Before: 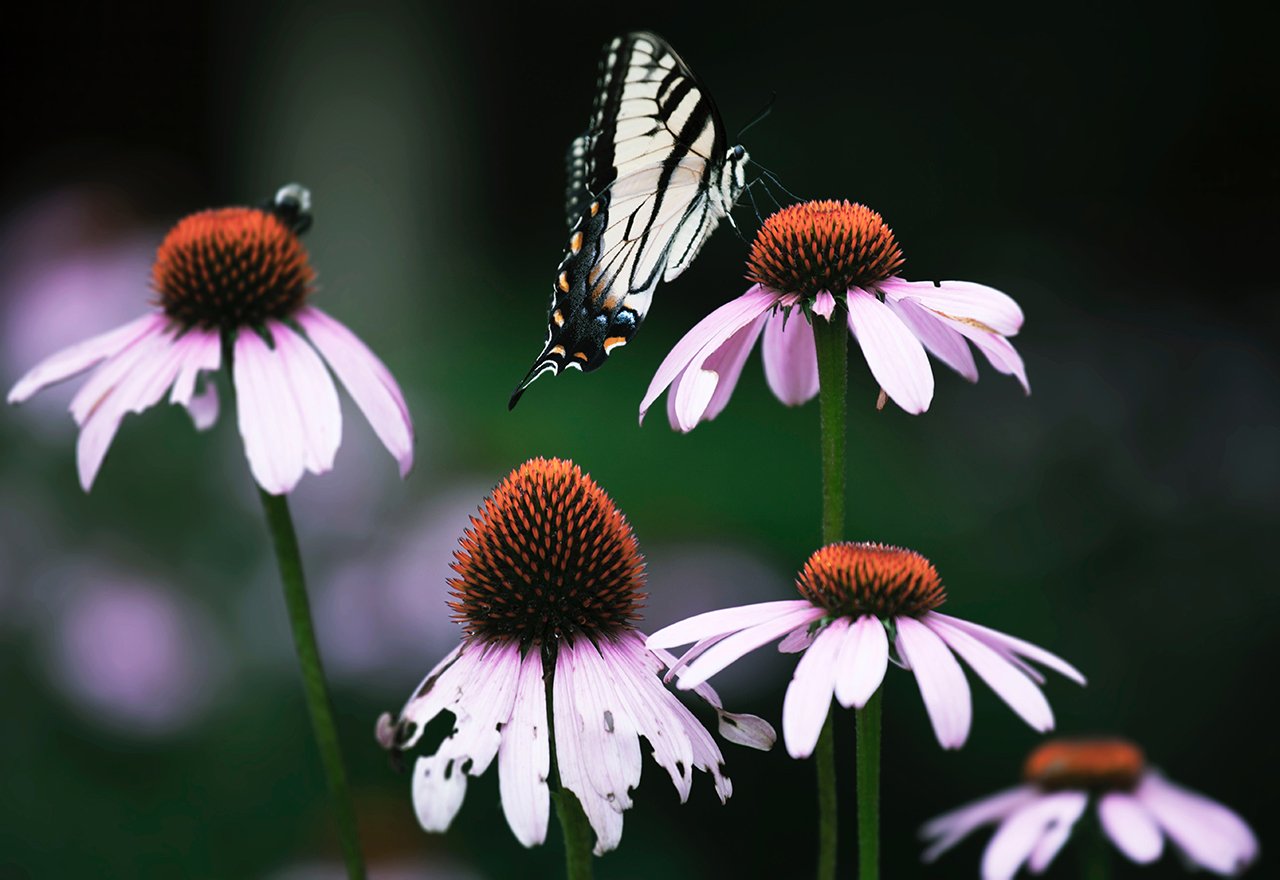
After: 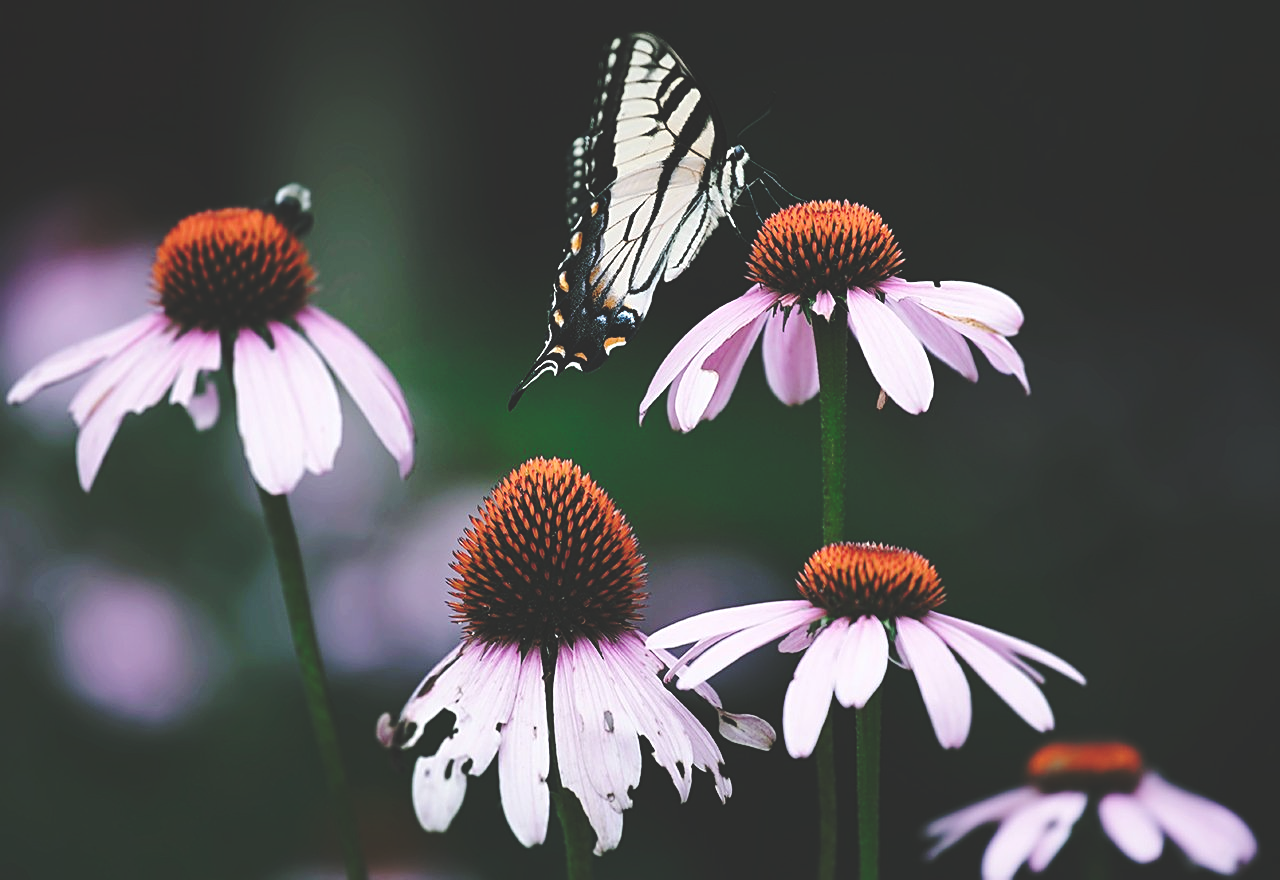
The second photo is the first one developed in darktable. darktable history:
sharpen: on, module defaults
base curve: curves: ch0 [(0, 0.024) (0.055, 0.065) (0.121, 0.166) (0.236, 0.319) (0.693, 0.726) (1, 1)], preserve colors none
